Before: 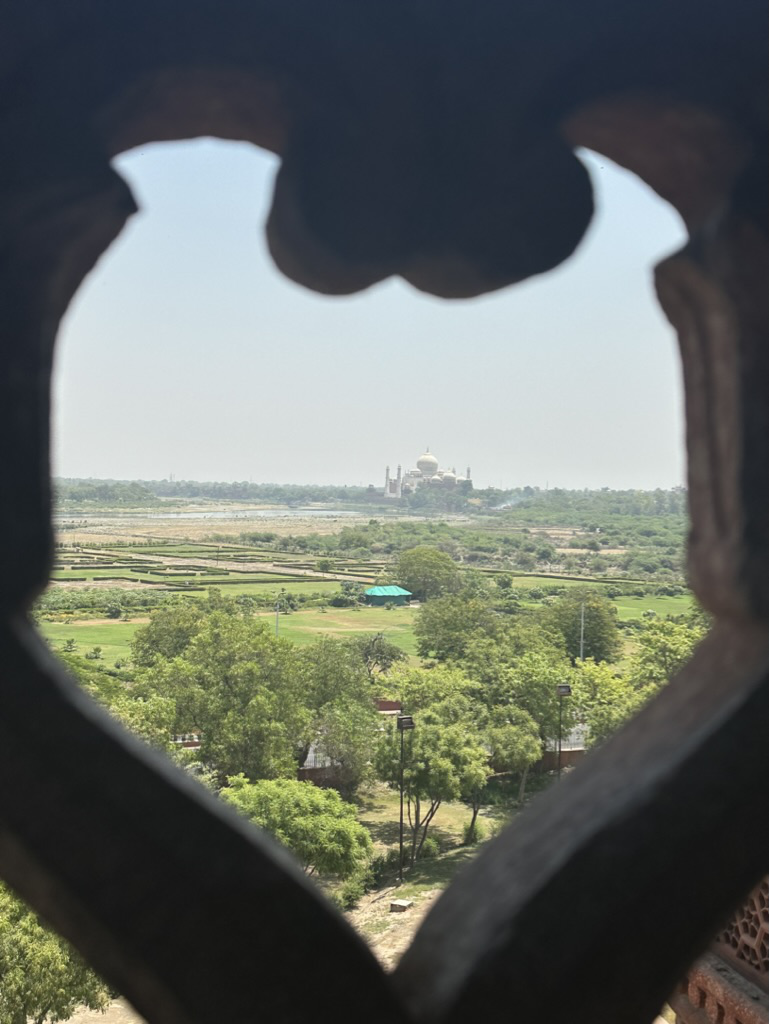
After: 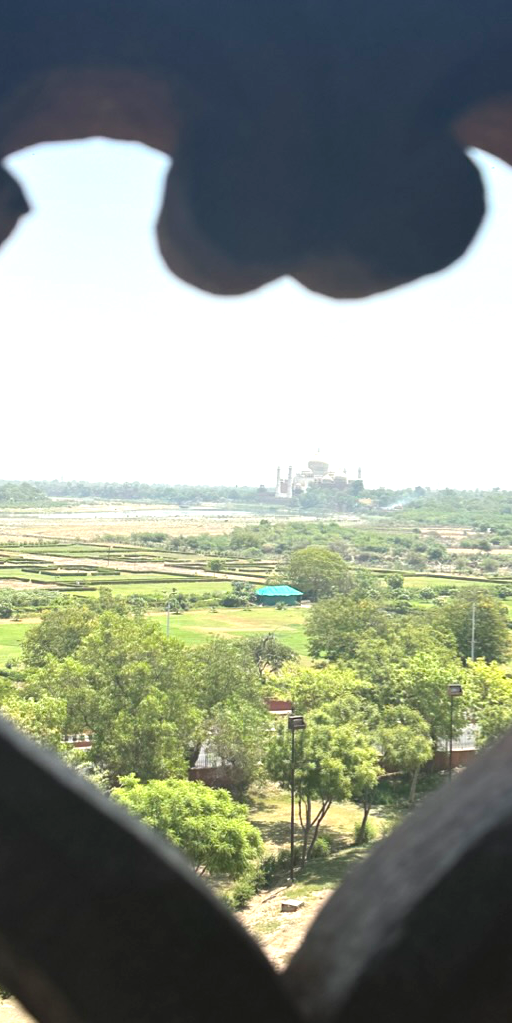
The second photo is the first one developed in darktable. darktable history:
crop and rotate: left 14.385%, right 18.948%
exposure: black level correction 0, exposure 0.7 EV, compensate exposure bias true, compensate highlight preservation false
